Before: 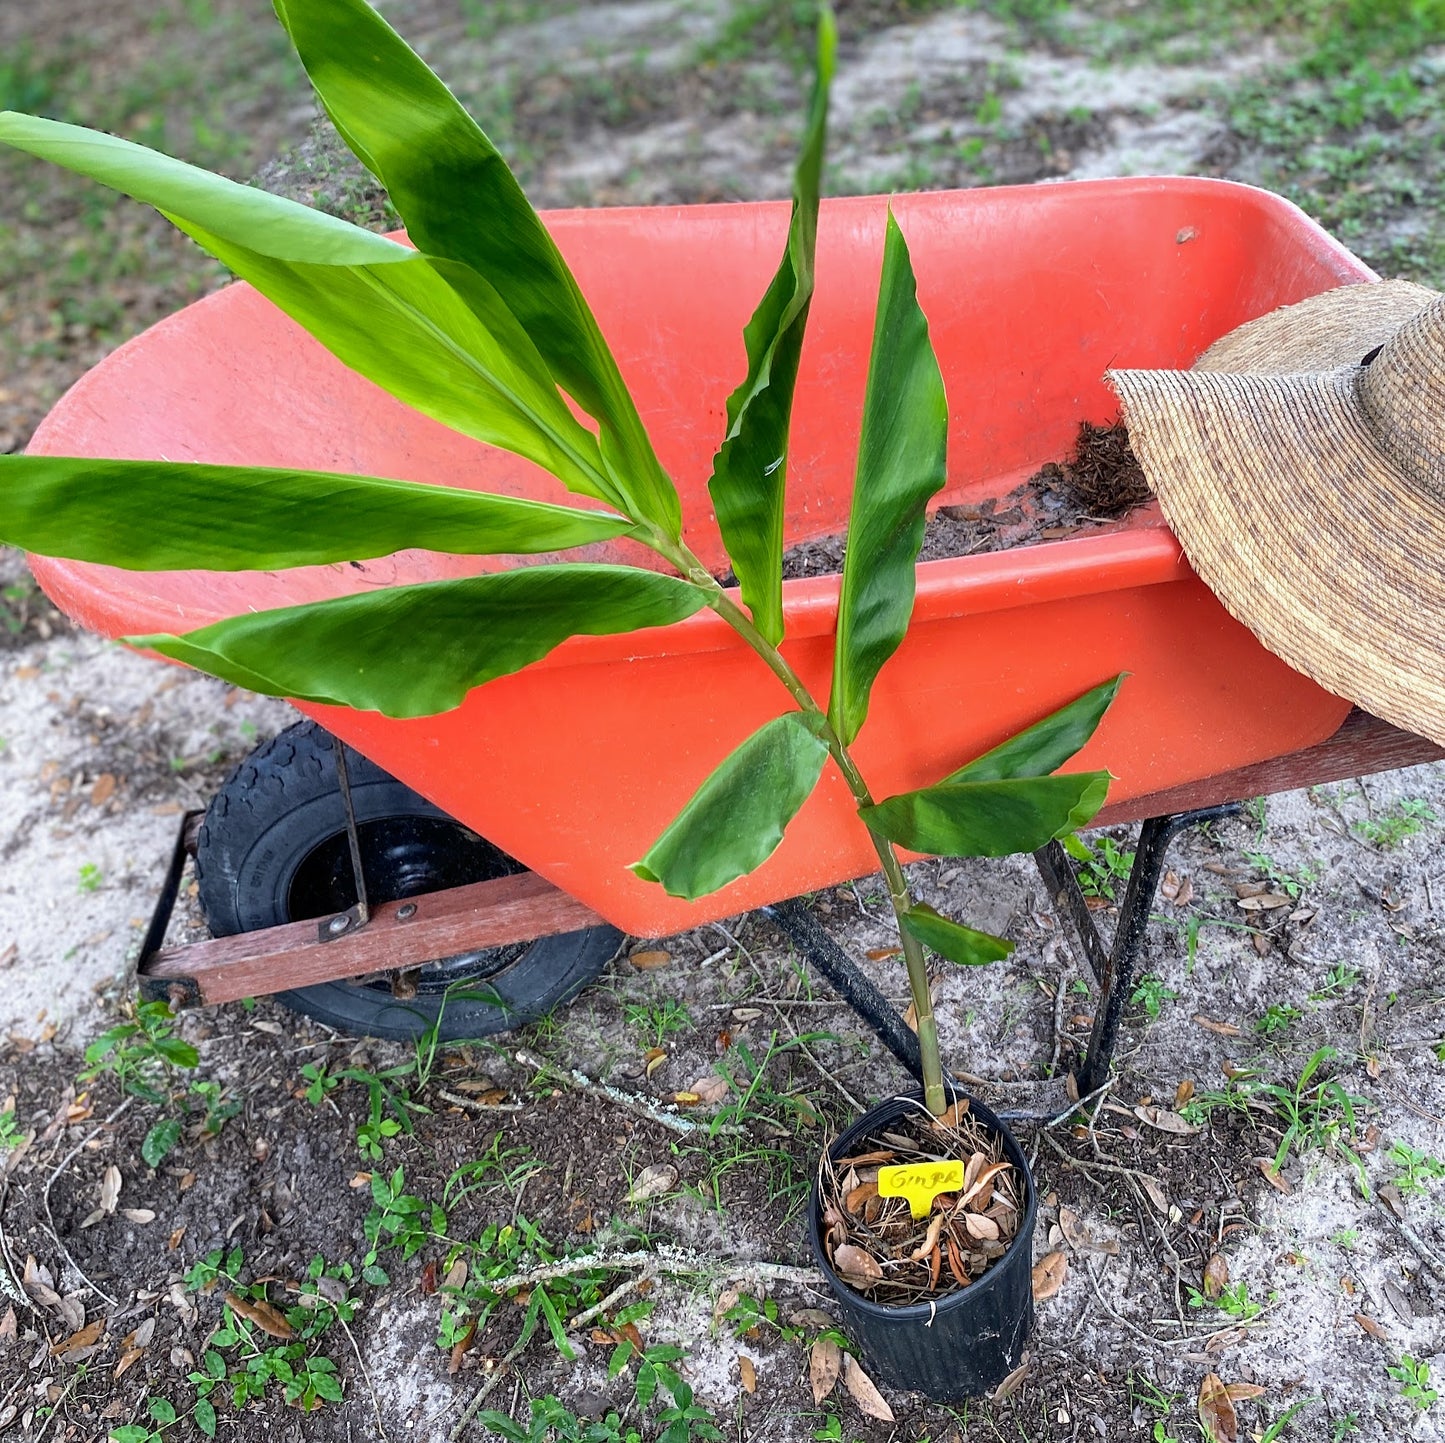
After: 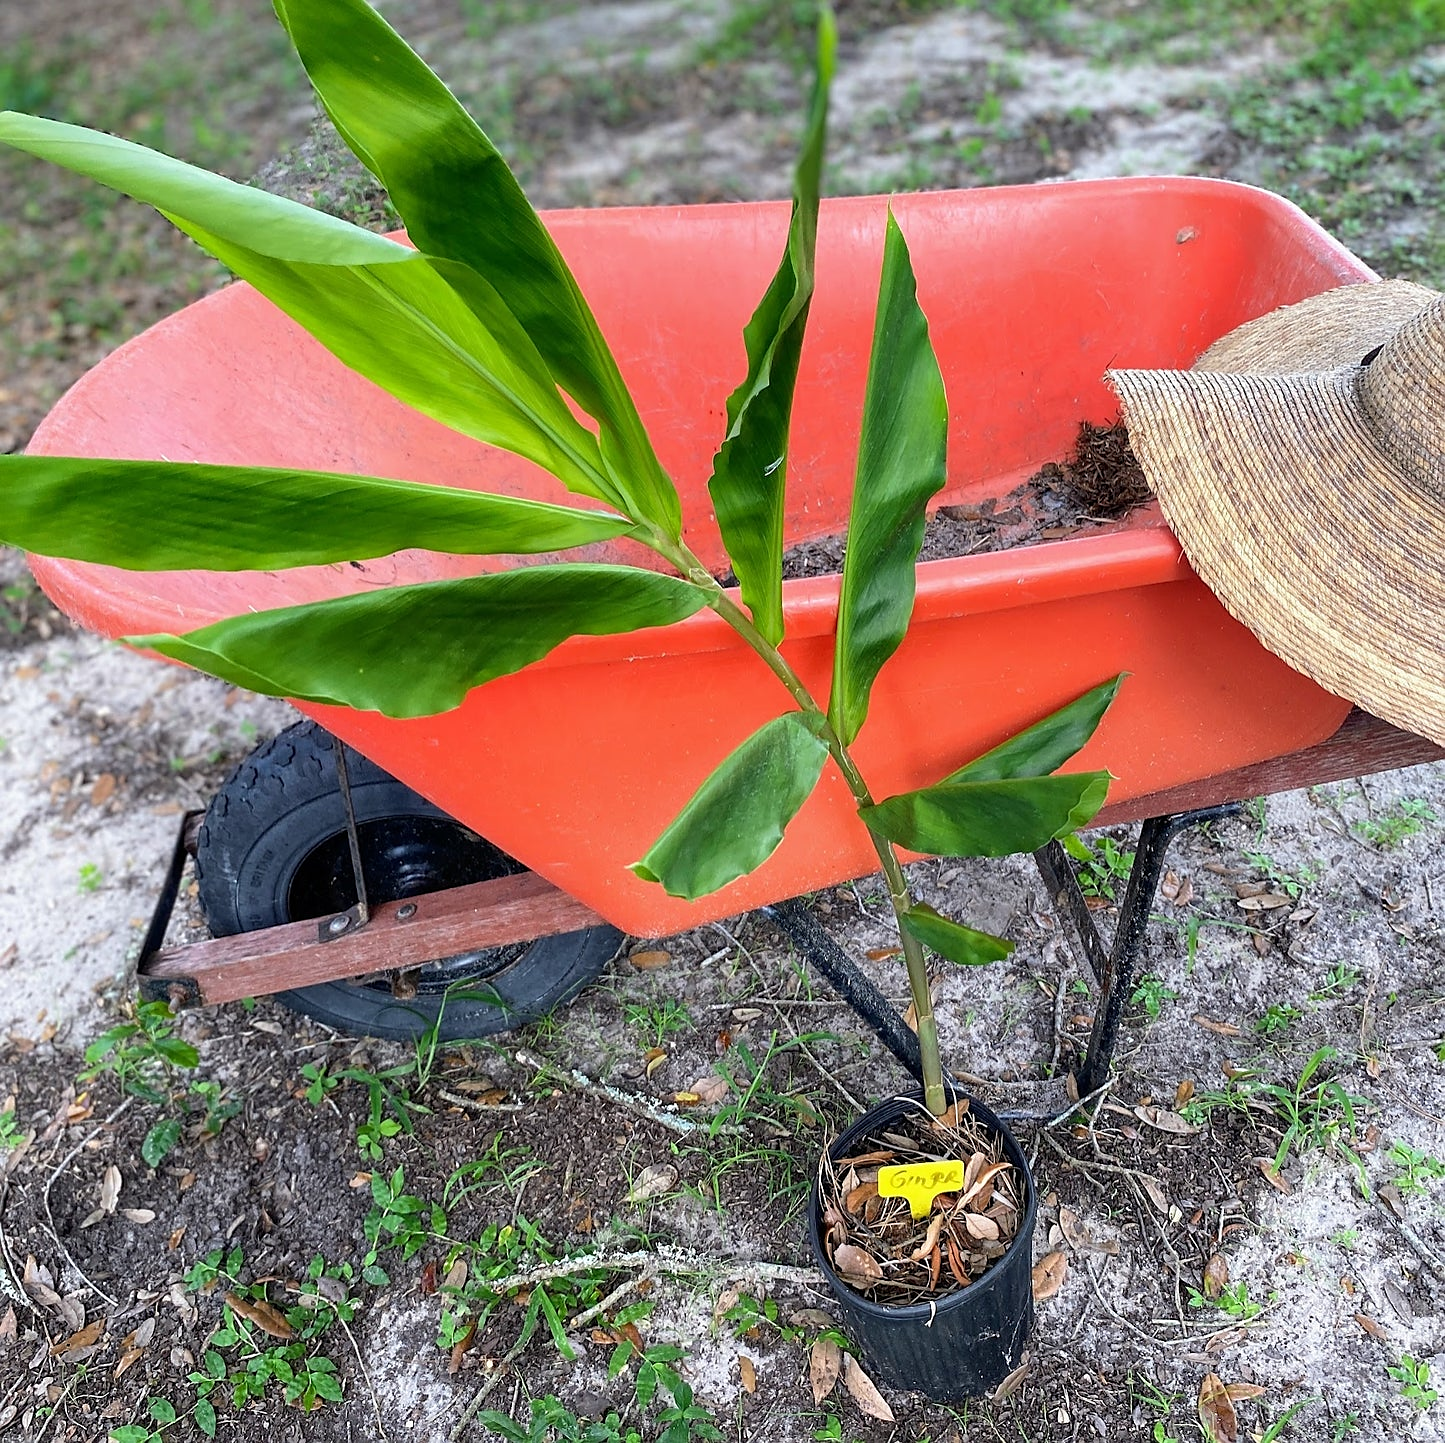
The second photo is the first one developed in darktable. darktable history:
sharpen: radius 1.432, amount 0.405, threshold 1.26
